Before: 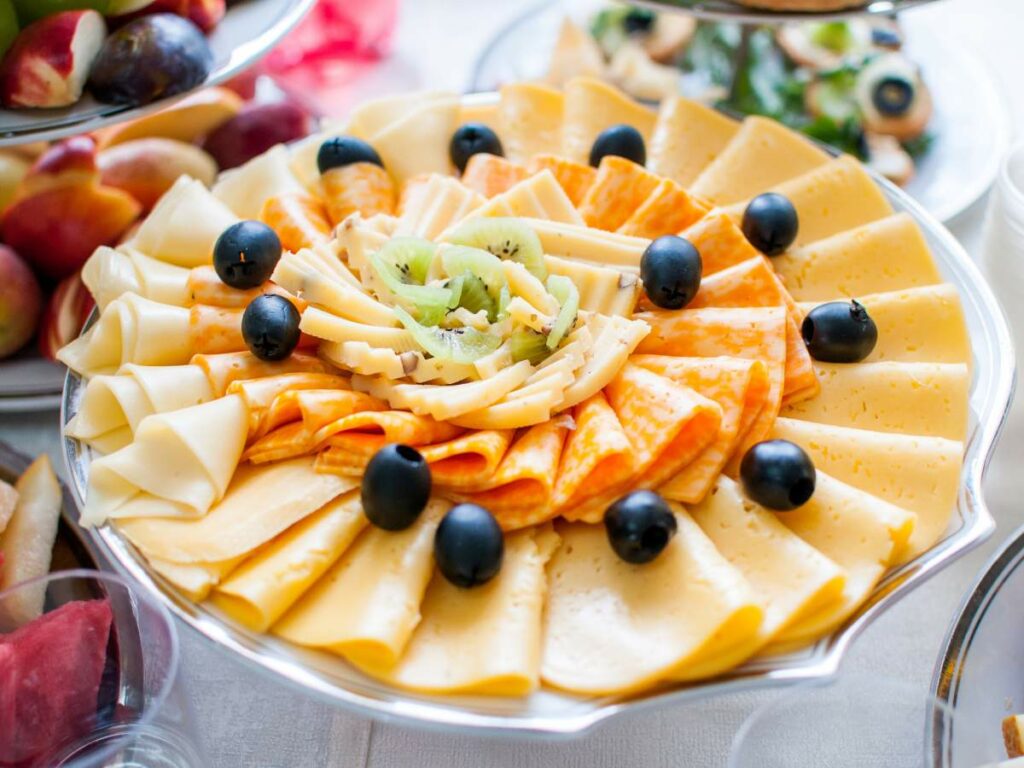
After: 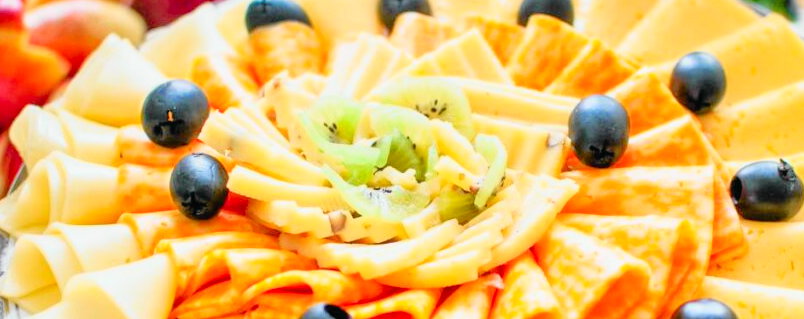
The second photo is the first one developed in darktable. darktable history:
tone curve: curves: ch0 [(0, 0.012) (0.093, 0.11) (0.345, 0.425) (0.457, 0.562) (0.628, 0.738) (0.839, 0.909) (0.998, 0.978)]; ch1 [(0, 0) (0.437, 0.408) (0.472, 0.47) (0.502, 0.497) (0.527, 0.523) (0.568, 0.577) (0.62, 0.66) (0.669, 0.748) (0.859, 0.899) (1, 1)]; ch2 [(0, 0) (0.33, 0.301) (0.421, 0.443) (0.473, 0.498) (0.509, 0.502) (0.535, 0.545) (0.549, 0.576) (0.644, 0.703) (1, 1)], color space Lab, independent channels, preserve colors none
crop: left 7.036%, top 18.398%, right 14.379%, bottom 40.043%
tone equalizer: -7 EV 0.15 EV, -6 EV 0.6 EV, -5 EV 1.15 EV, -4 EV 1.33 EV, -3 EV 1.15 EV, -2 EV 0.6 EV, -1 EV 0.15 EV, mask exposure compensation -0.5 EV
